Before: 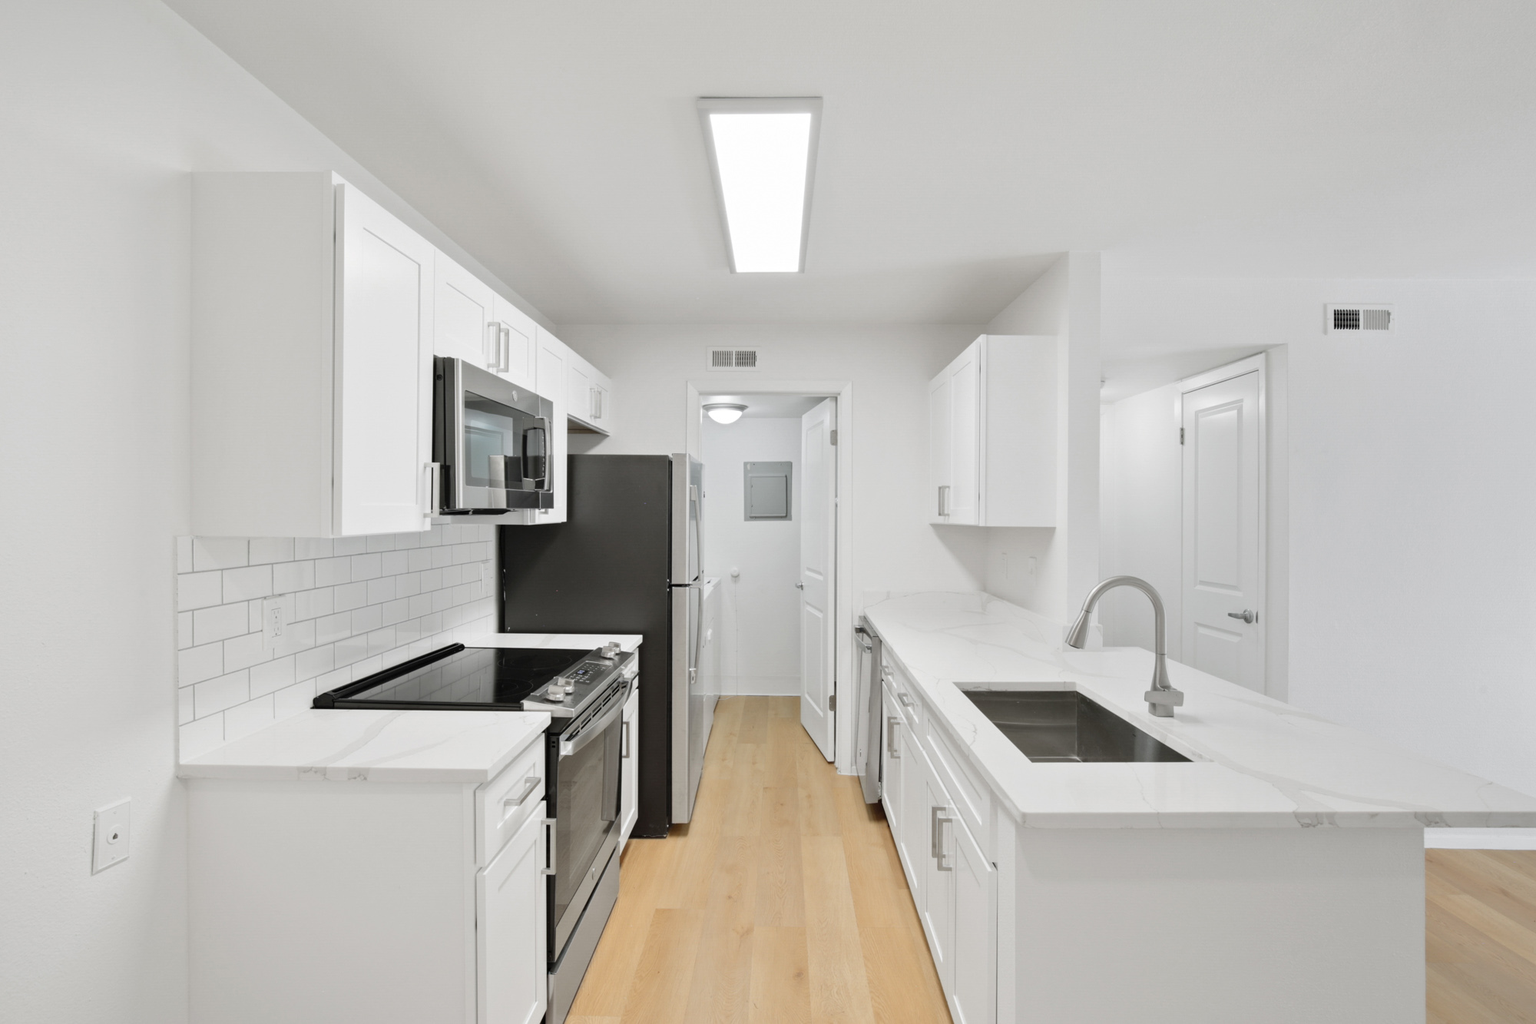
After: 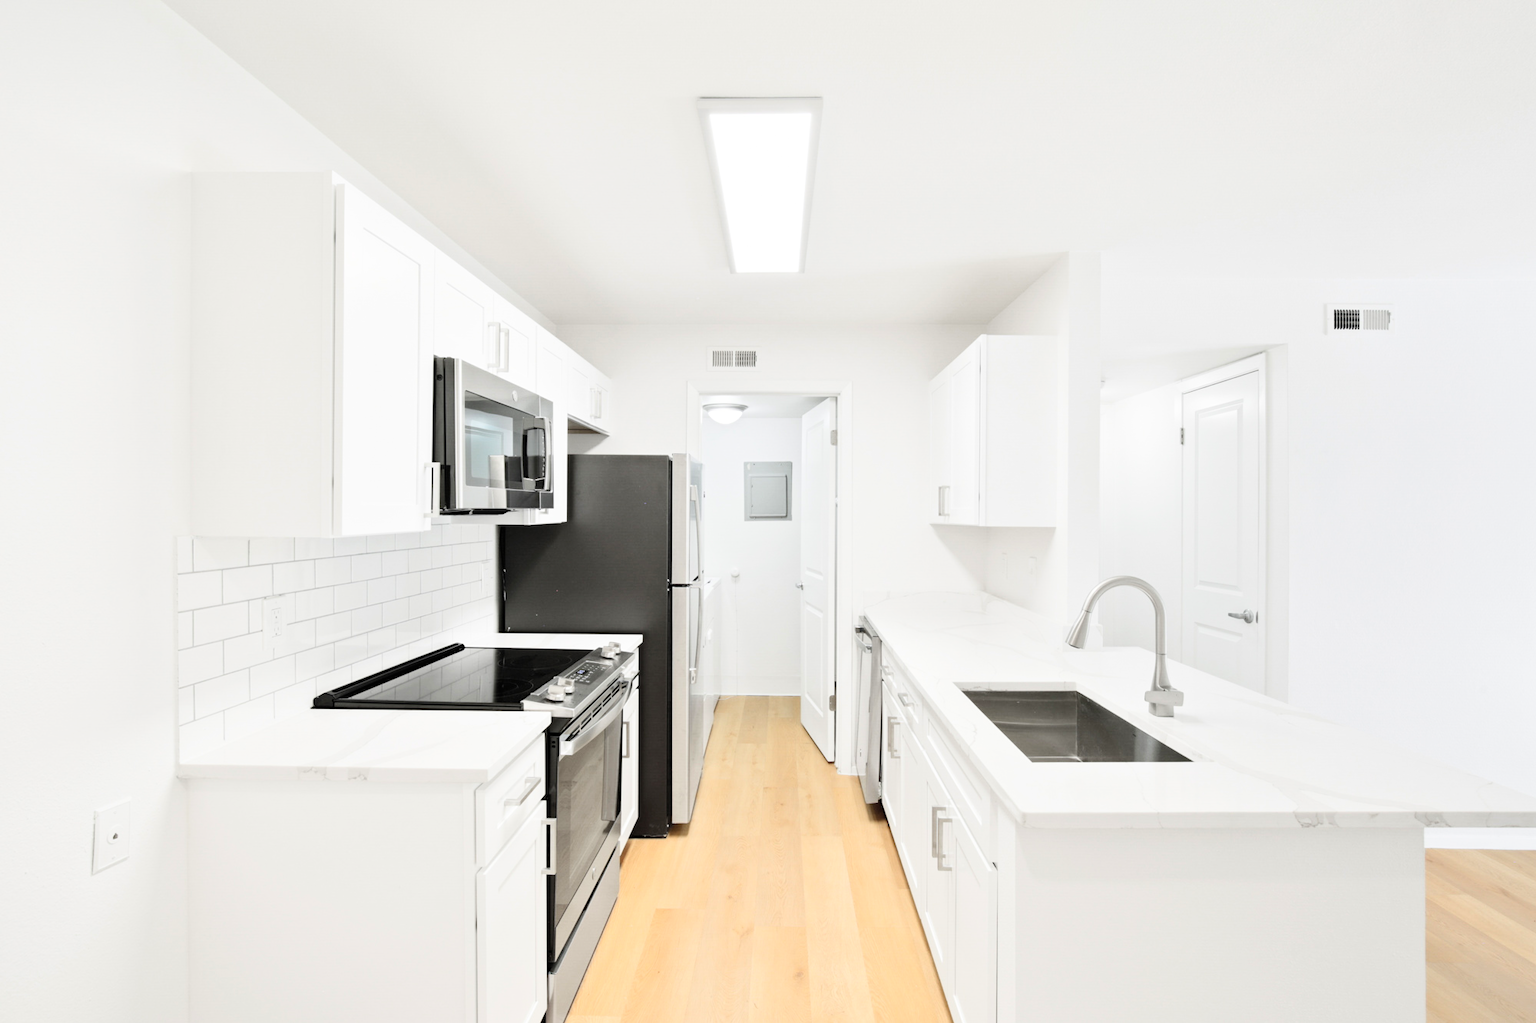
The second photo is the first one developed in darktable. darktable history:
base curve: curves: ch0 [(0, 0) (0.005, 0.002) (0.15, 0.3) (0.4, 0.7) (0.75, 0.95) (1, 1)]
tone equalizer: on, module defaults
